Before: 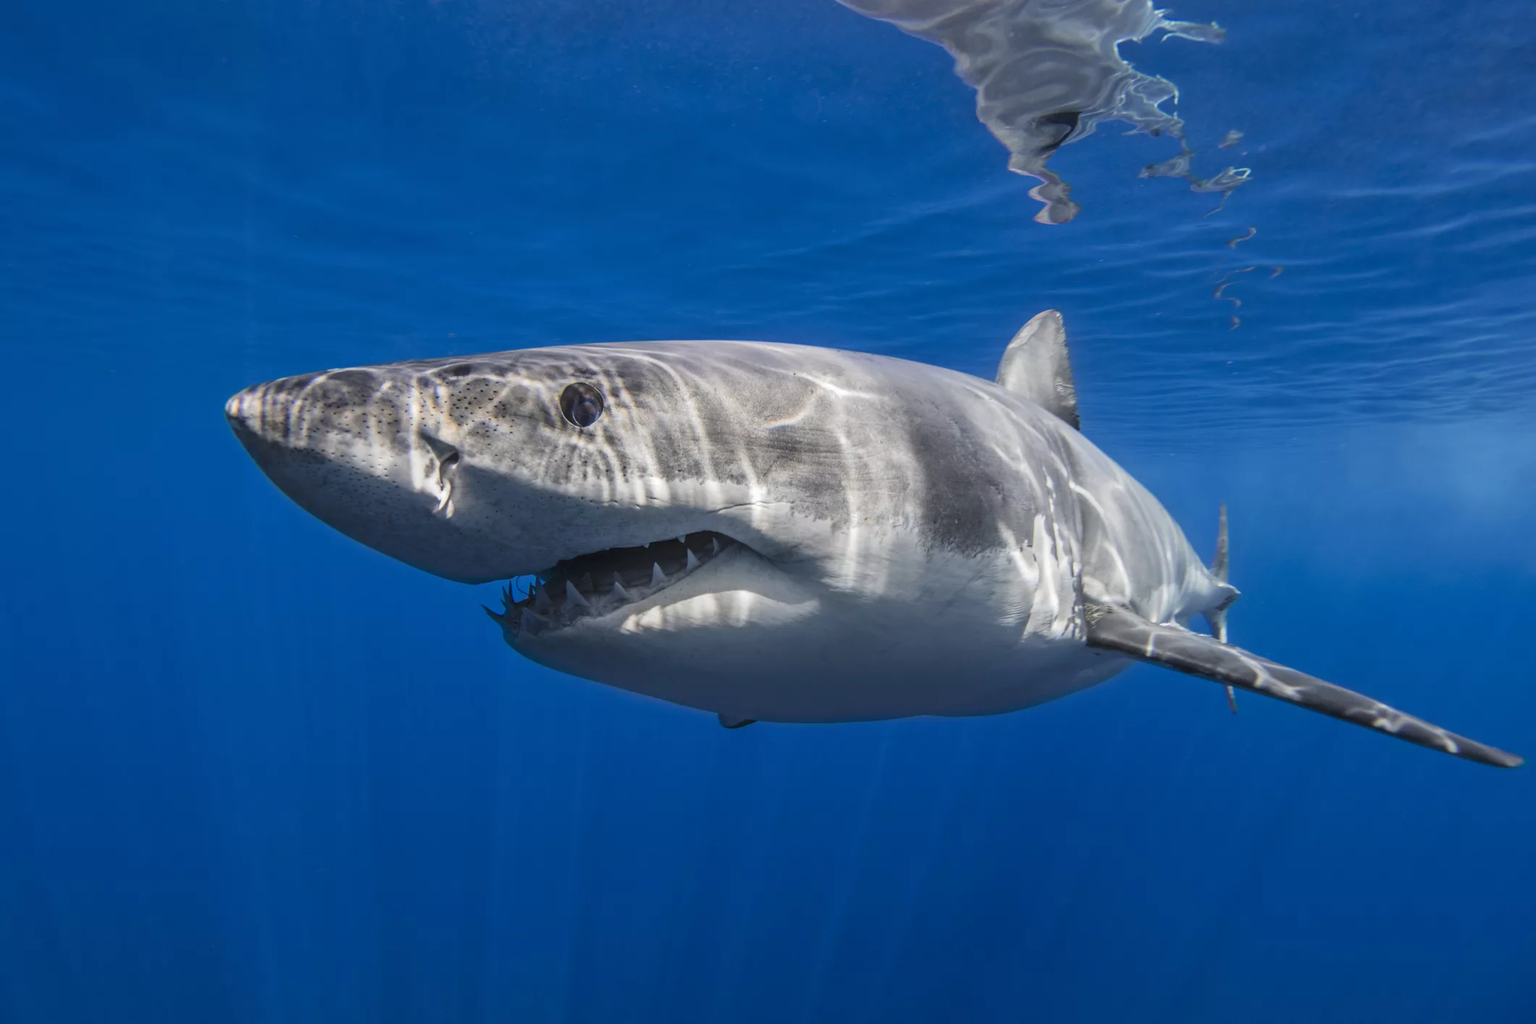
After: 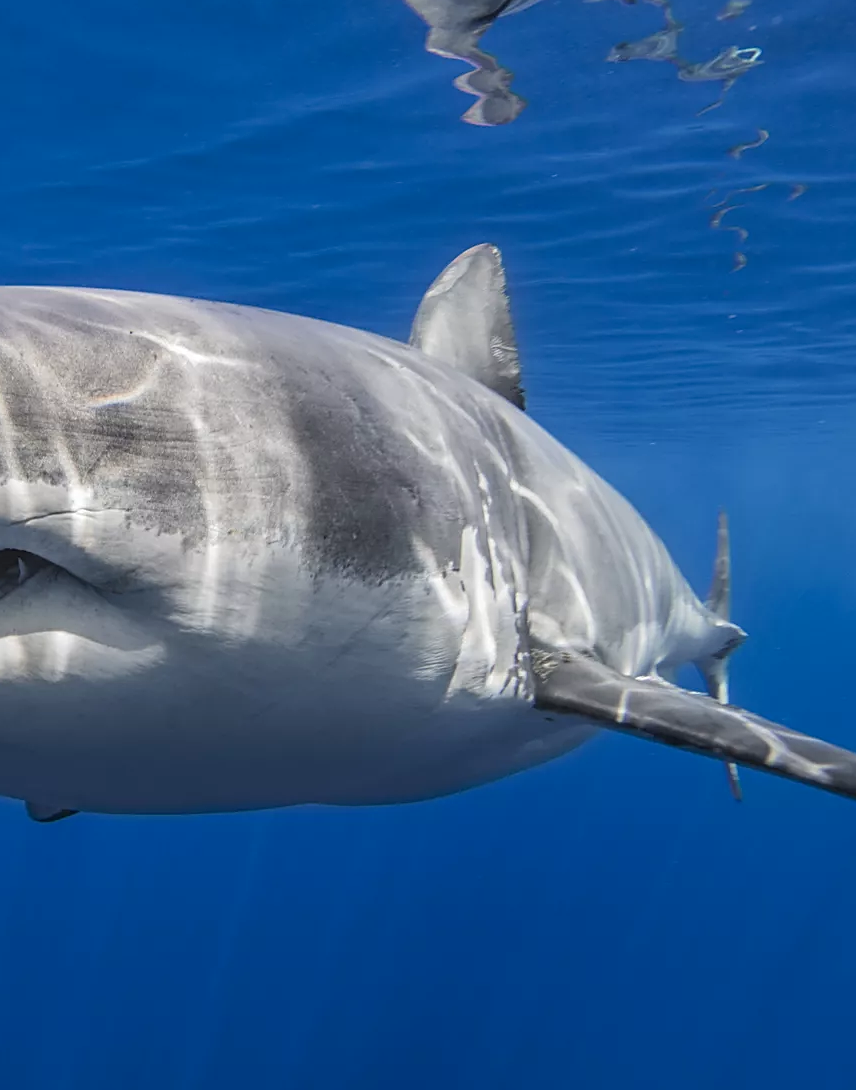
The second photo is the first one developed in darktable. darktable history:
exposure: black level correction 0.001, compensate exposure bias true, compensate highlight preservation false
crop: left 45.58%, top 13.073%, right 14.015%, bottom 9.803%
sharpen: on, module defaults
